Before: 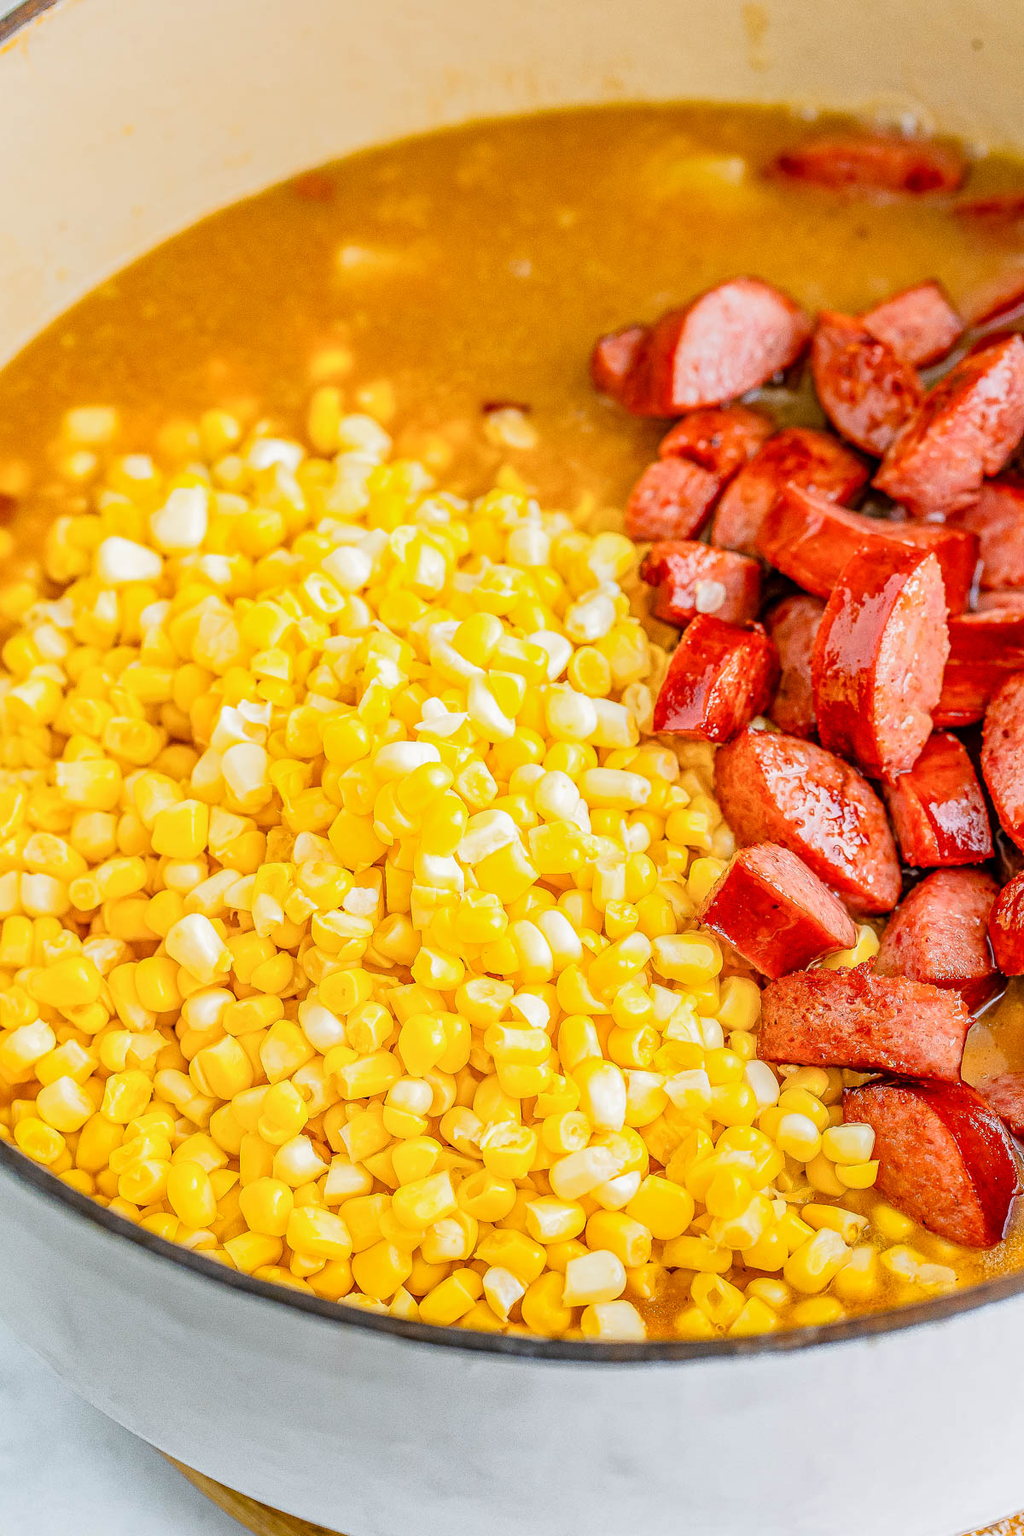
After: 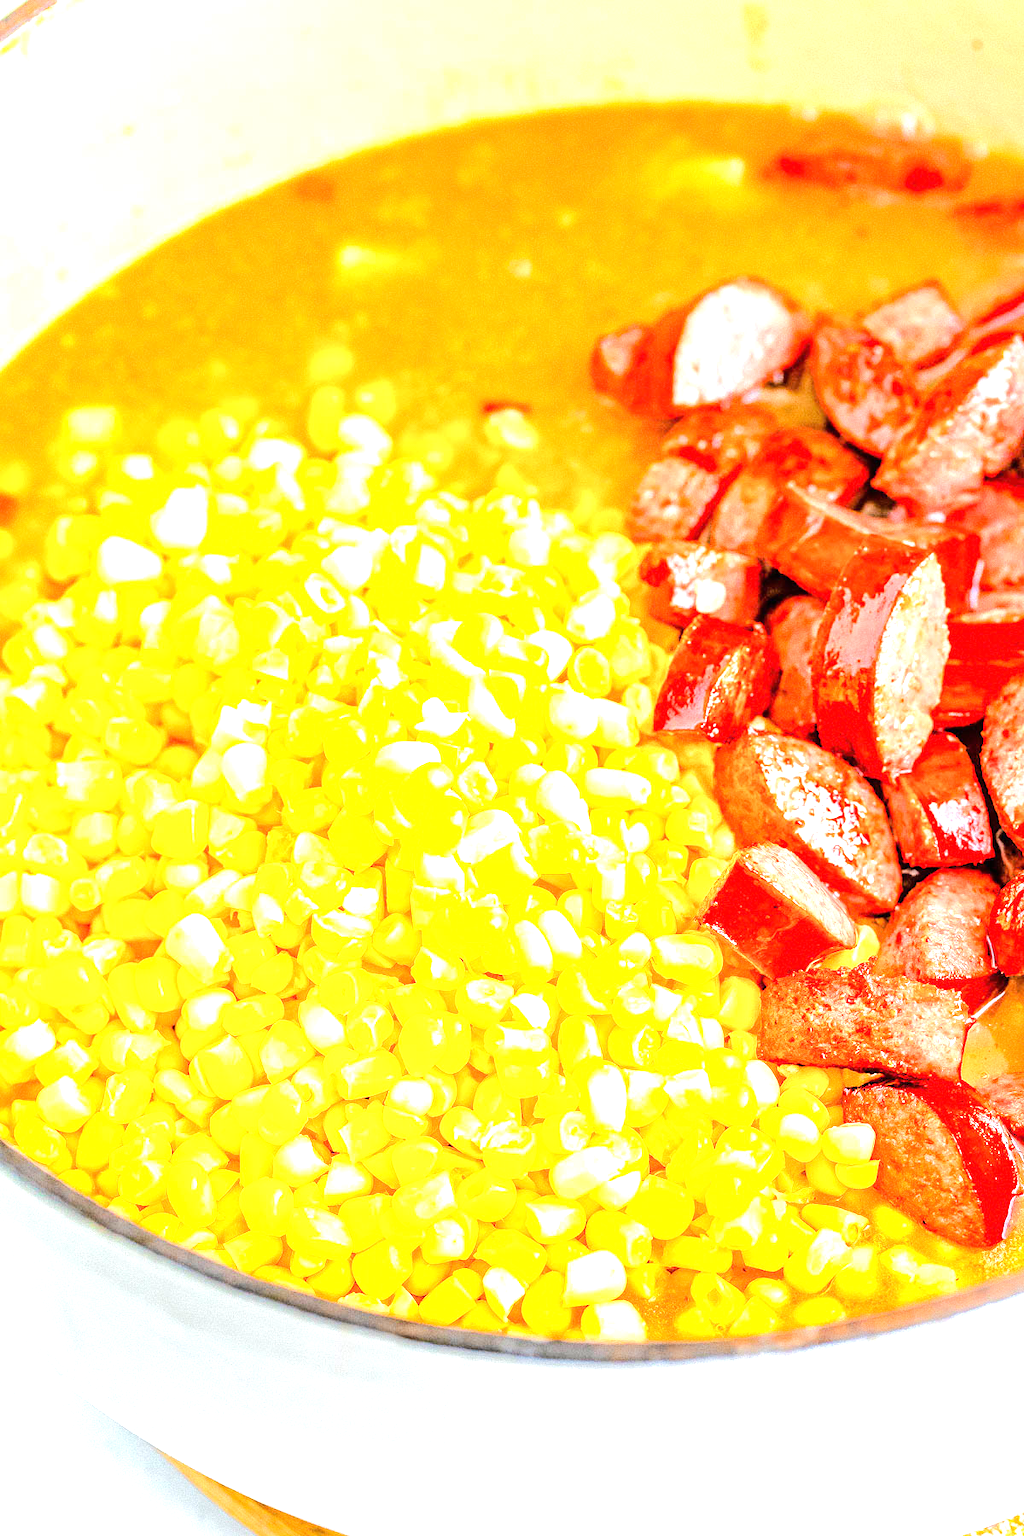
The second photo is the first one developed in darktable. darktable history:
exposure: black level correction 0, exposure 1.199 EV, compensate highlight preservation false
levels: mode automatic, levels [0.246, 0.256, 0.506]
tone equalizer: -7 EV 0.164 EV, -6 EV 0.586 EV, -5 EV 1.14 EV, -4 EV 1.36 EV, -3 EV 1.13 EV, -2 EV 0.6 EV, -1 EV 0.166 EV, edges refinement/feathering 500, mask exposure compensation -1.57 EV, preserve details no
